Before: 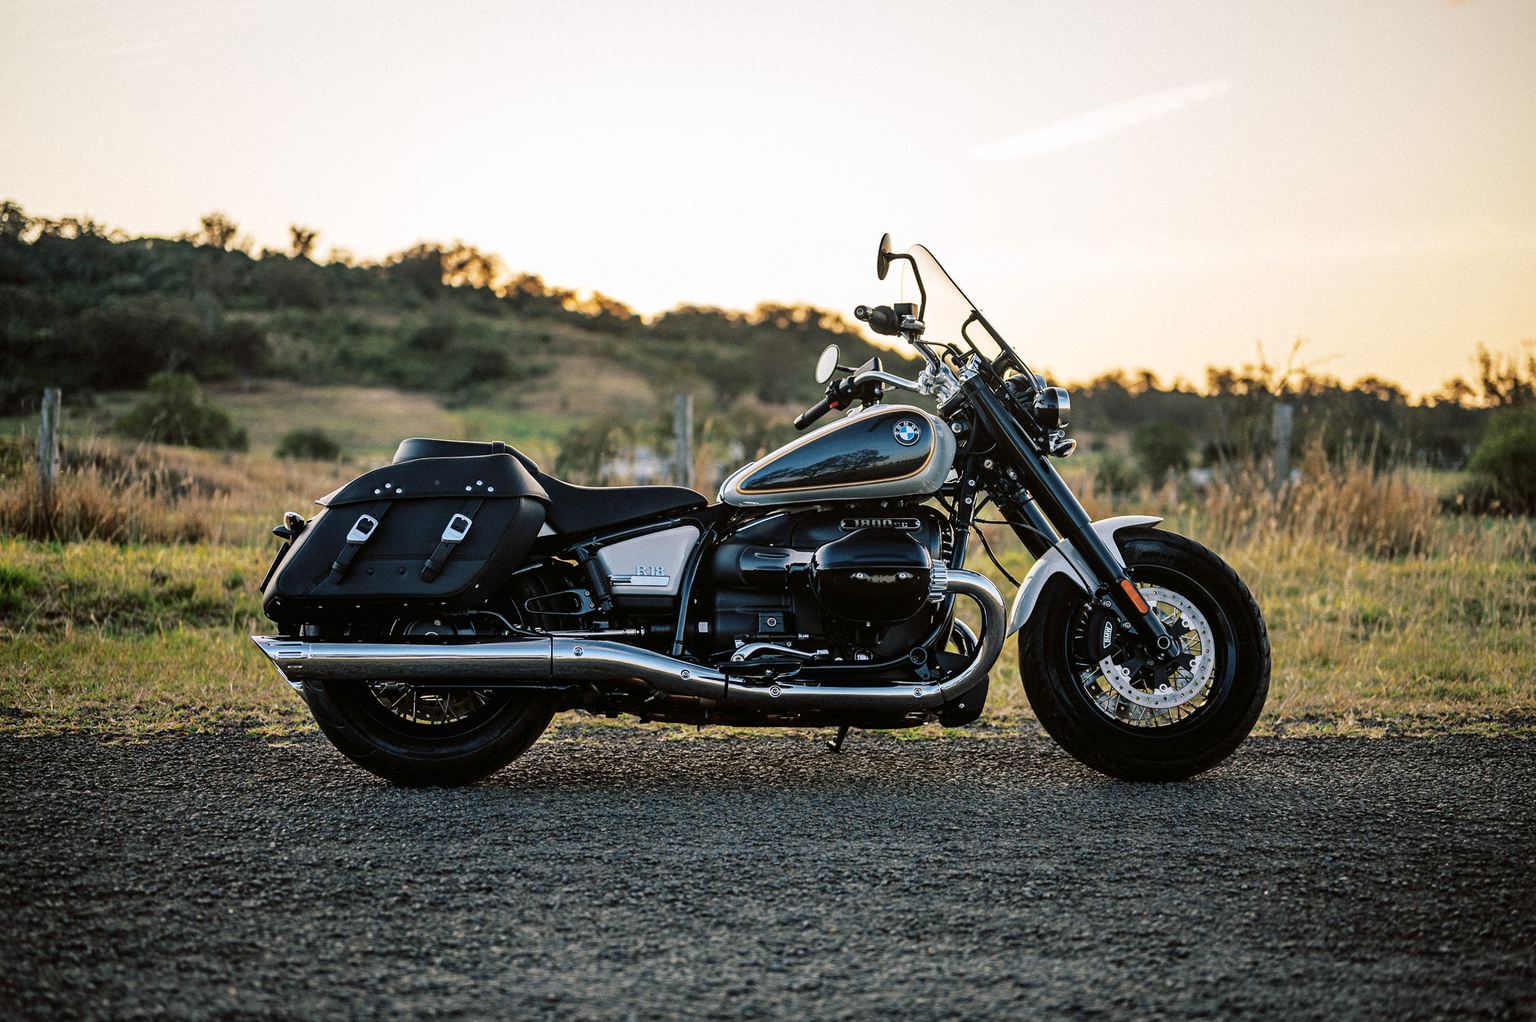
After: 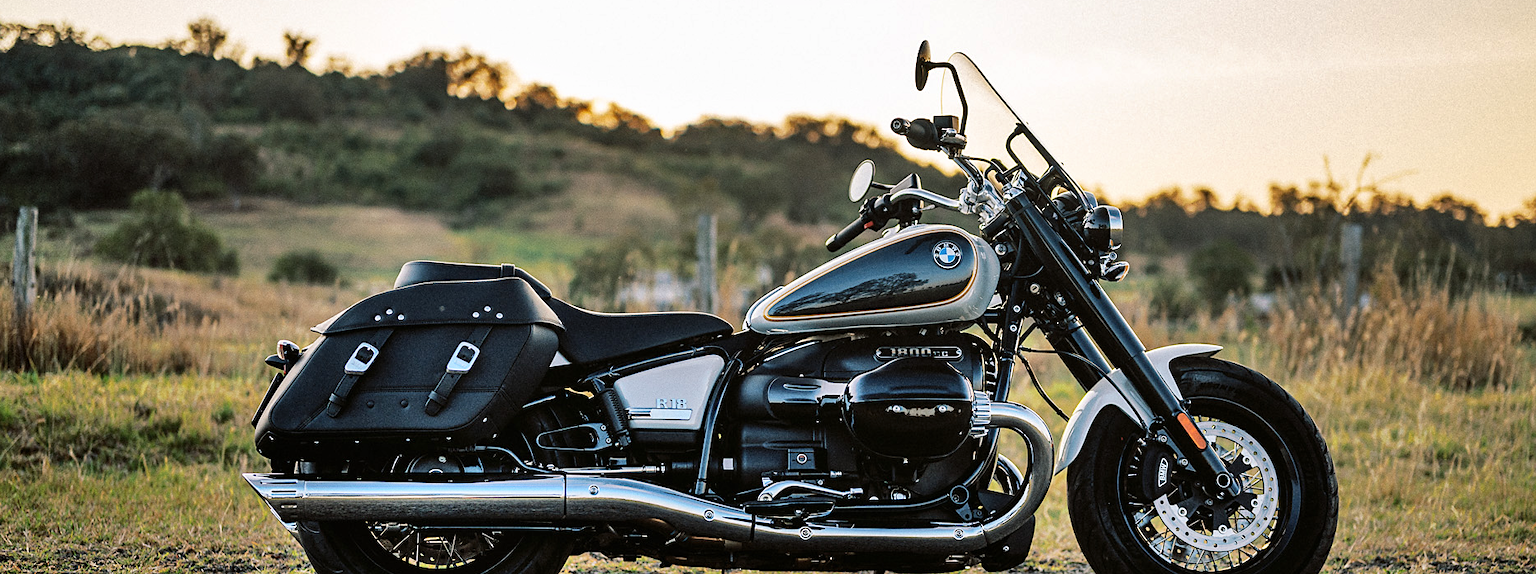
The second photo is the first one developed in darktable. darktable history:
shadows and highlights: shadows 60, soften with gaussian
sharpen: radius 1.559, amount 0.373, threshold 1.271
crop: left 1.744%, top 19.225%, right 5.069%, bottom 28.357%
